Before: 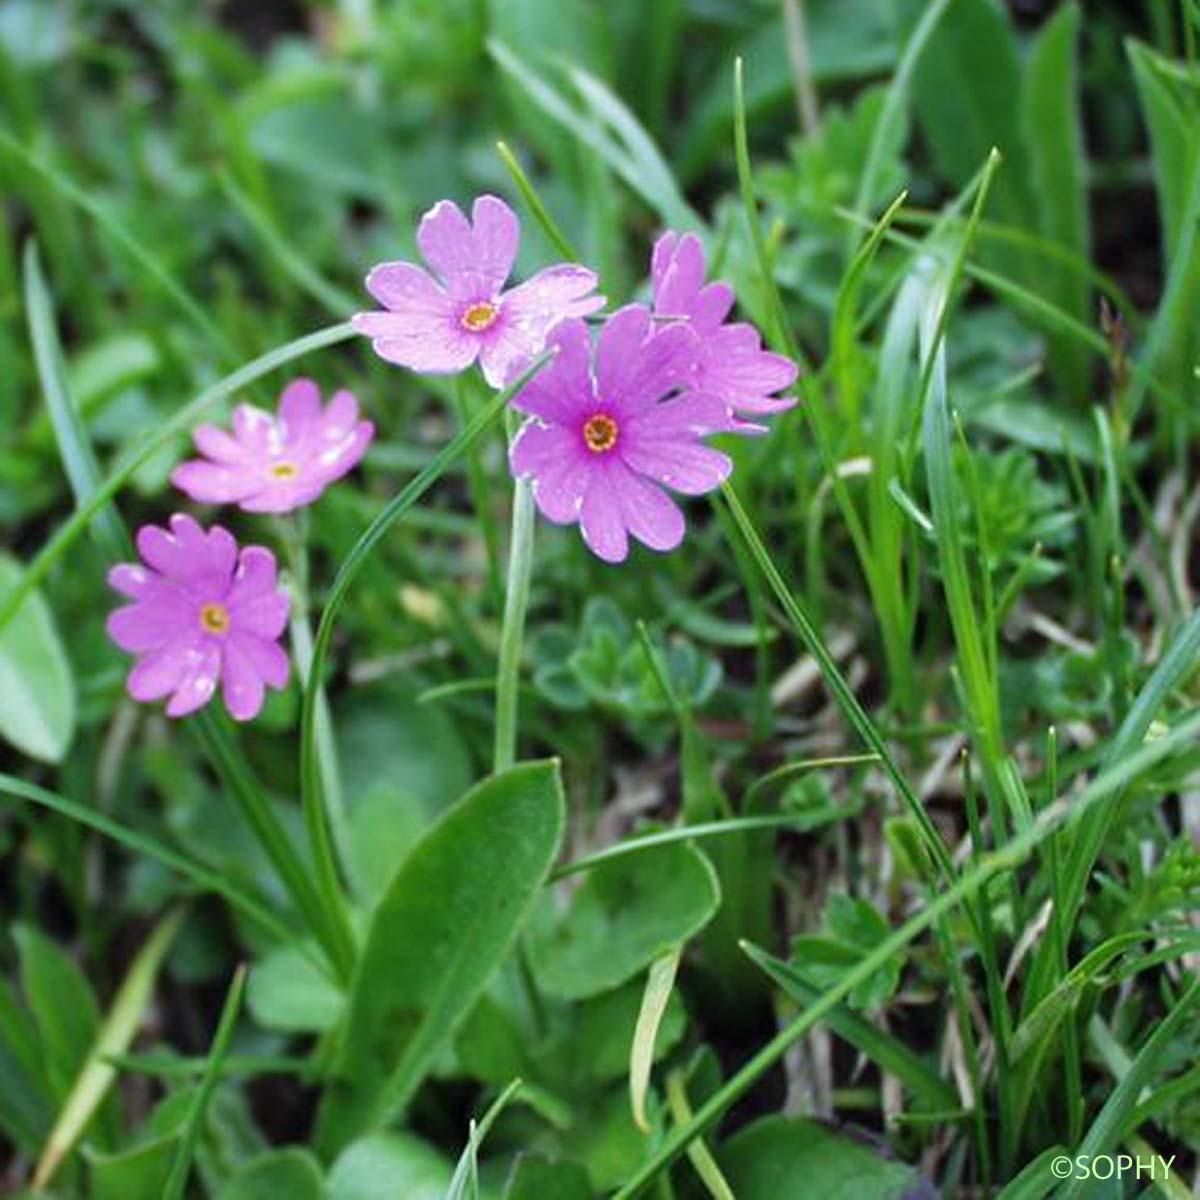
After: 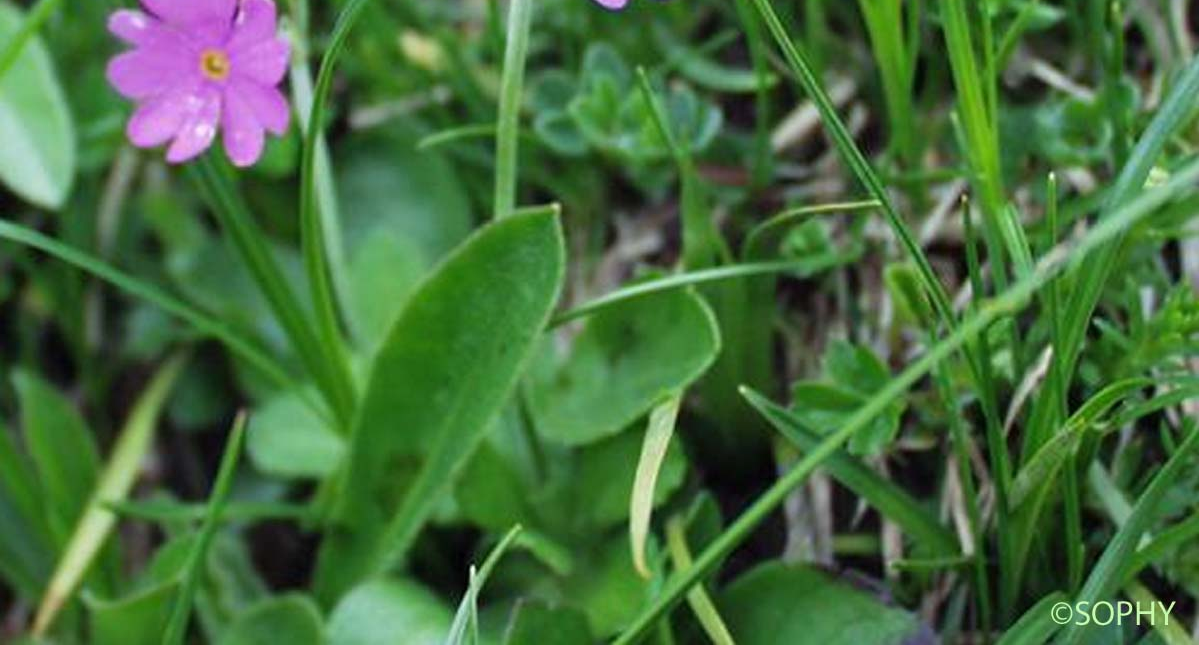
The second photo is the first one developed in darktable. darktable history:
crop and rotate: top 46.237%
shadows and highlights: shadows 25, highlights -25
